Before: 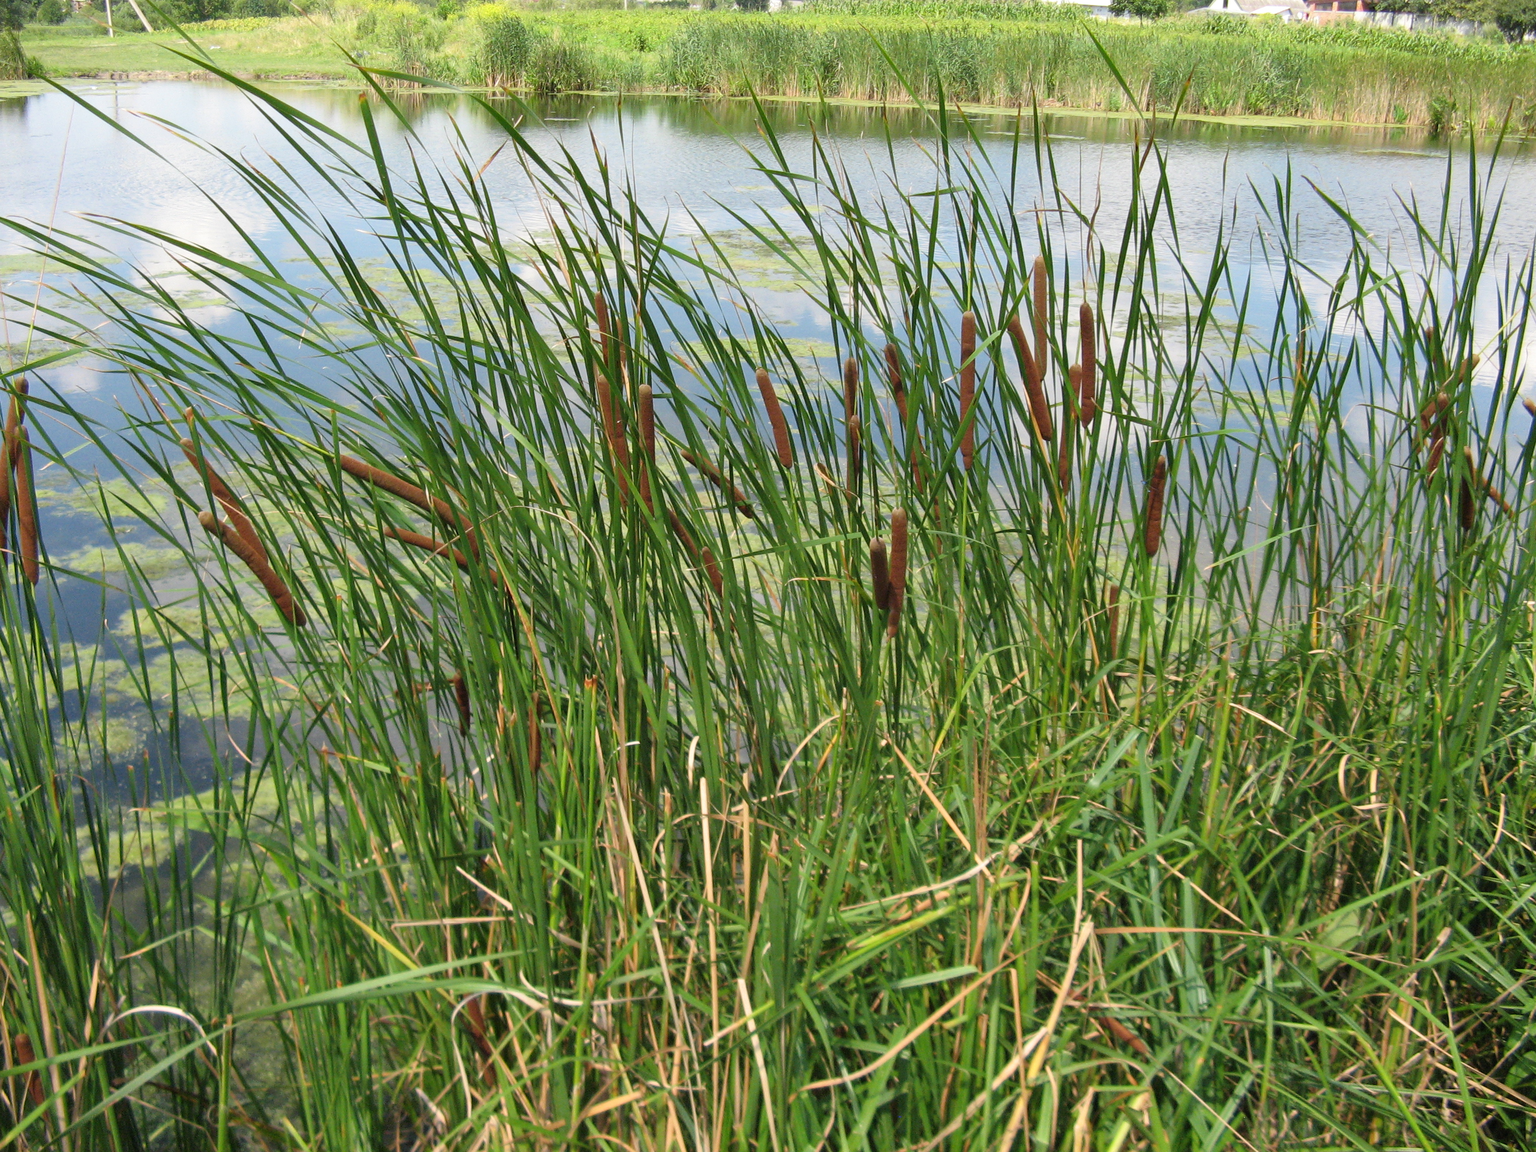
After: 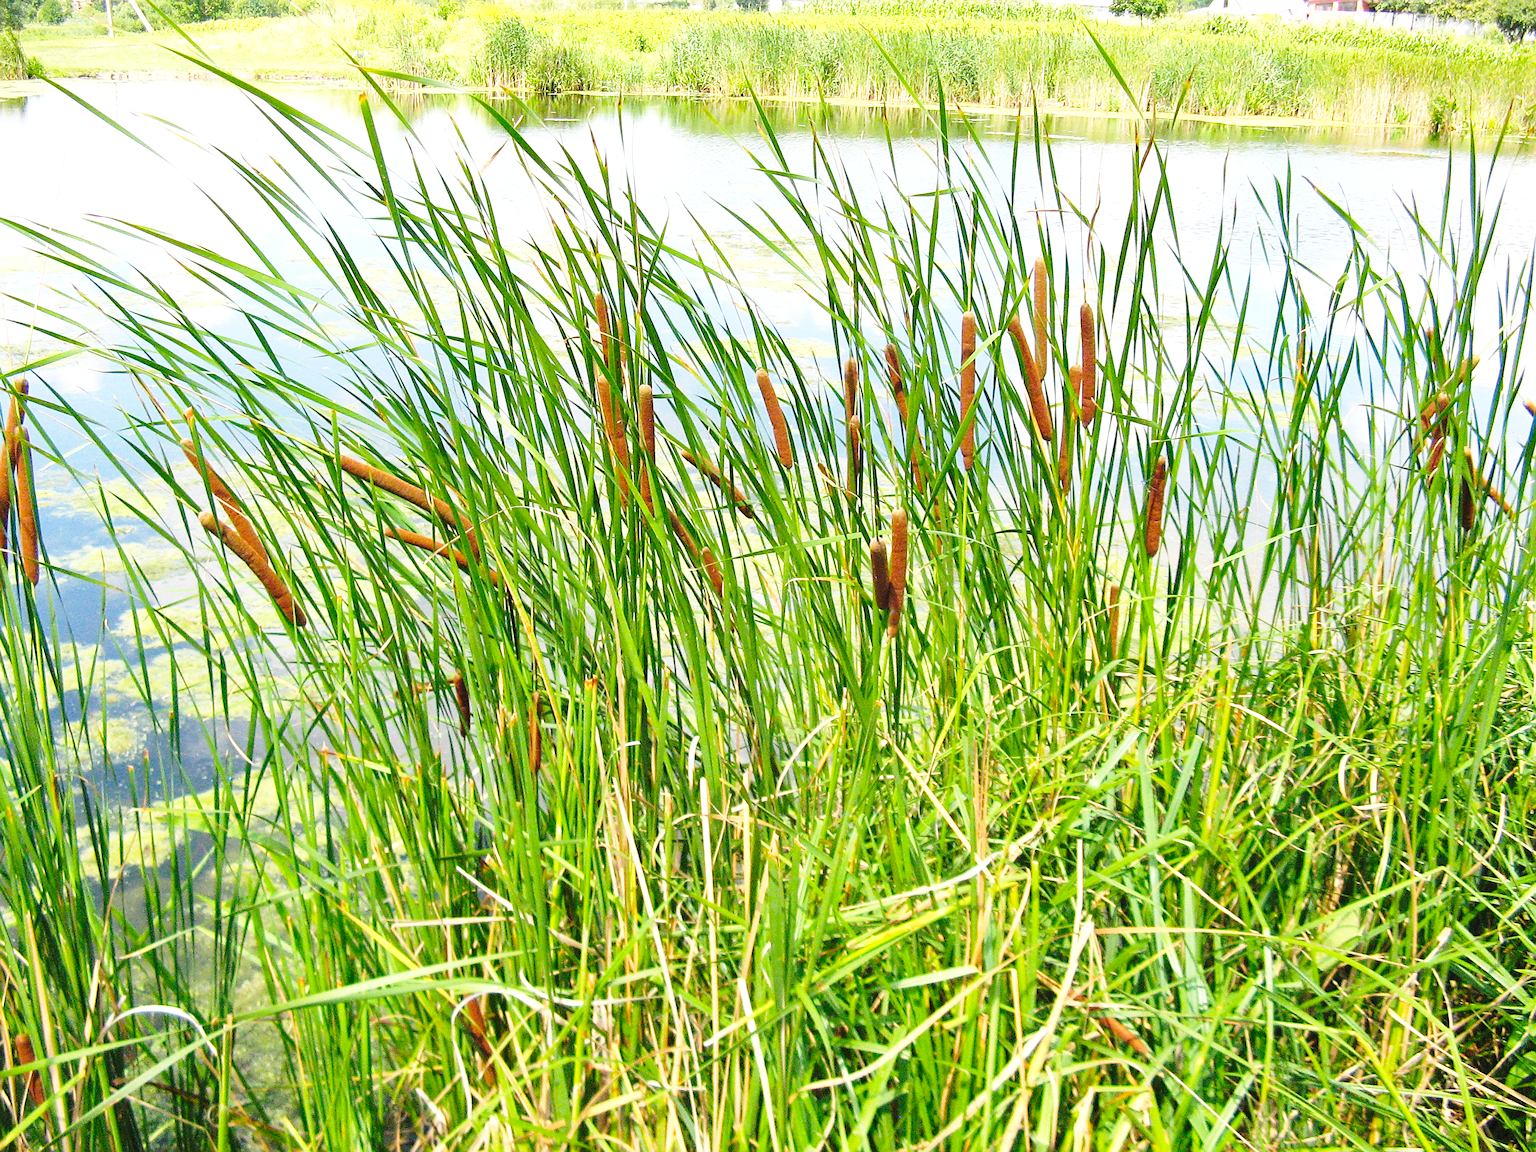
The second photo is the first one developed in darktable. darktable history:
exposure: black level correction 0, exposure 0.702 EV, compensate exposure bias true, compensate highlight preservation false
color balance rgb: perceptual saturation grading › global saturation 11.781%, global vibrance 20%
base curve: curves: ch0 [(0, 0) (0.028, 0.03) (0.121, 0.232) (0.46, 0.748) (0.859, 0.968) (1, 1)], preserve colors none
sharpen: on, module defaults
